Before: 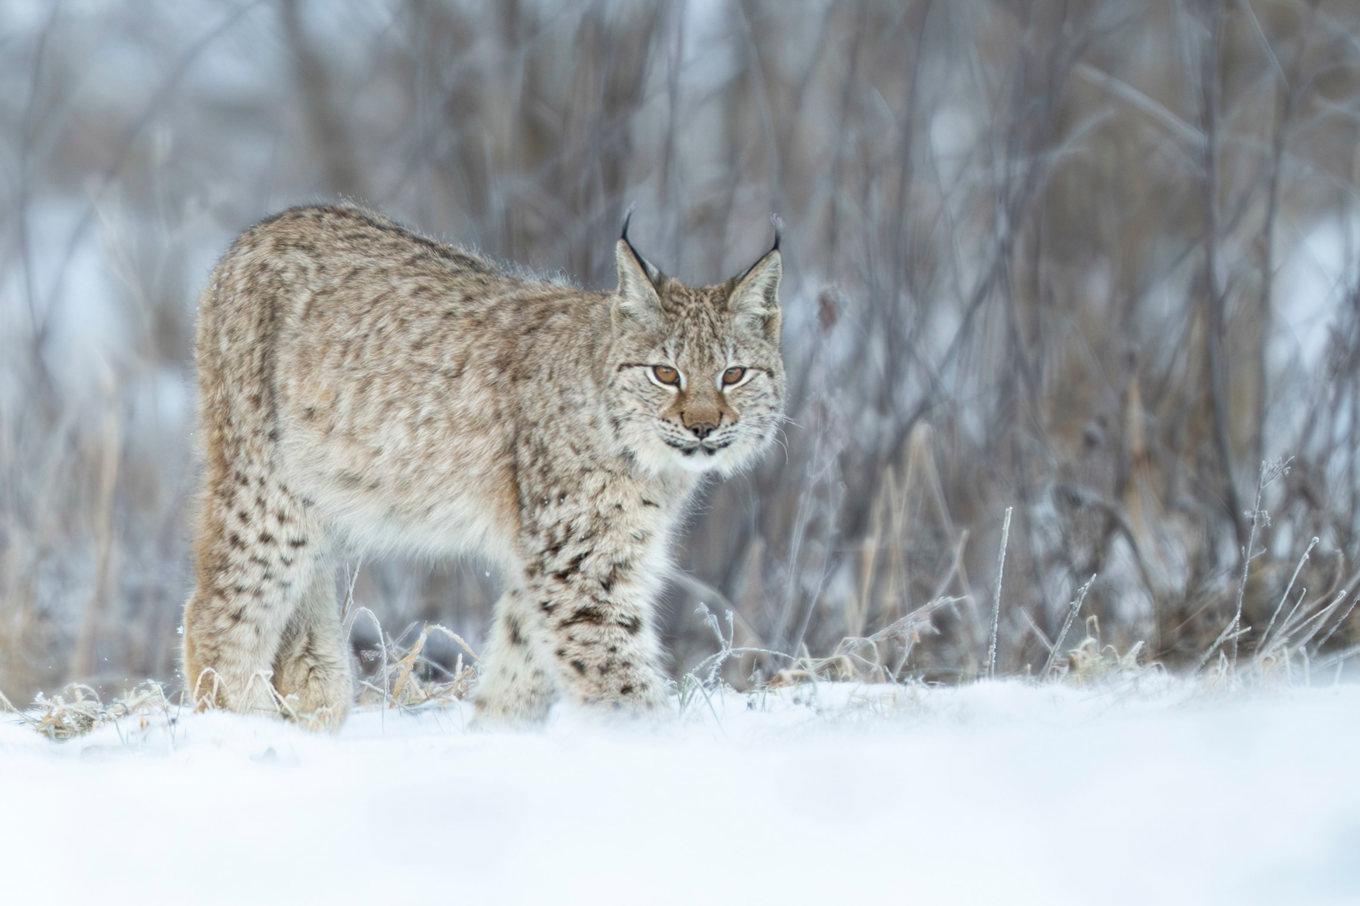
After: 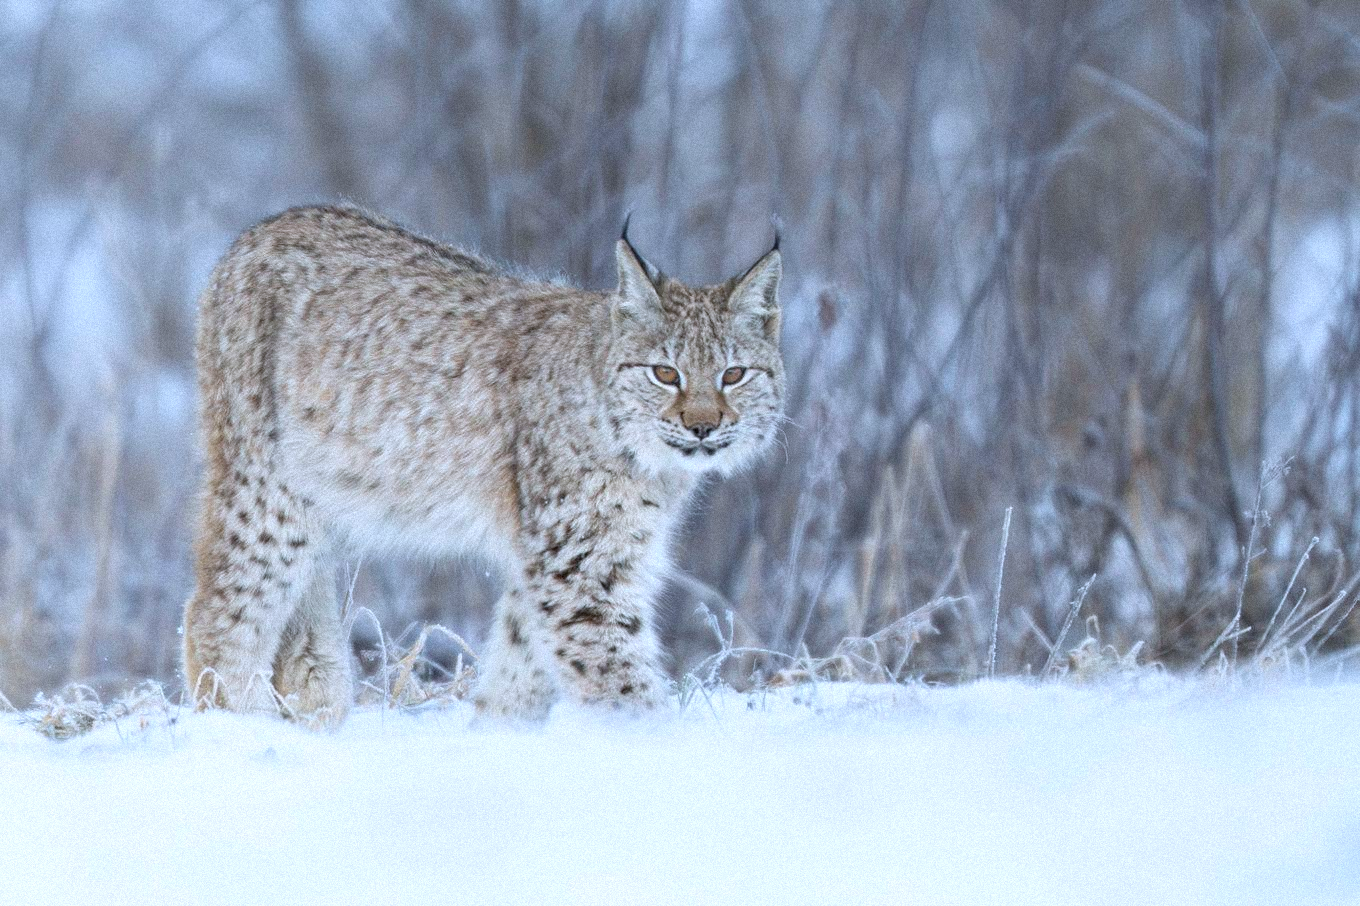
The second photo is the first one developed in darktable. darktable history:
grain: mid-tones bias 0%
color calibration: illuminant as shot in camera, x 0.37, y 0.382, temperature 4313.32 K
